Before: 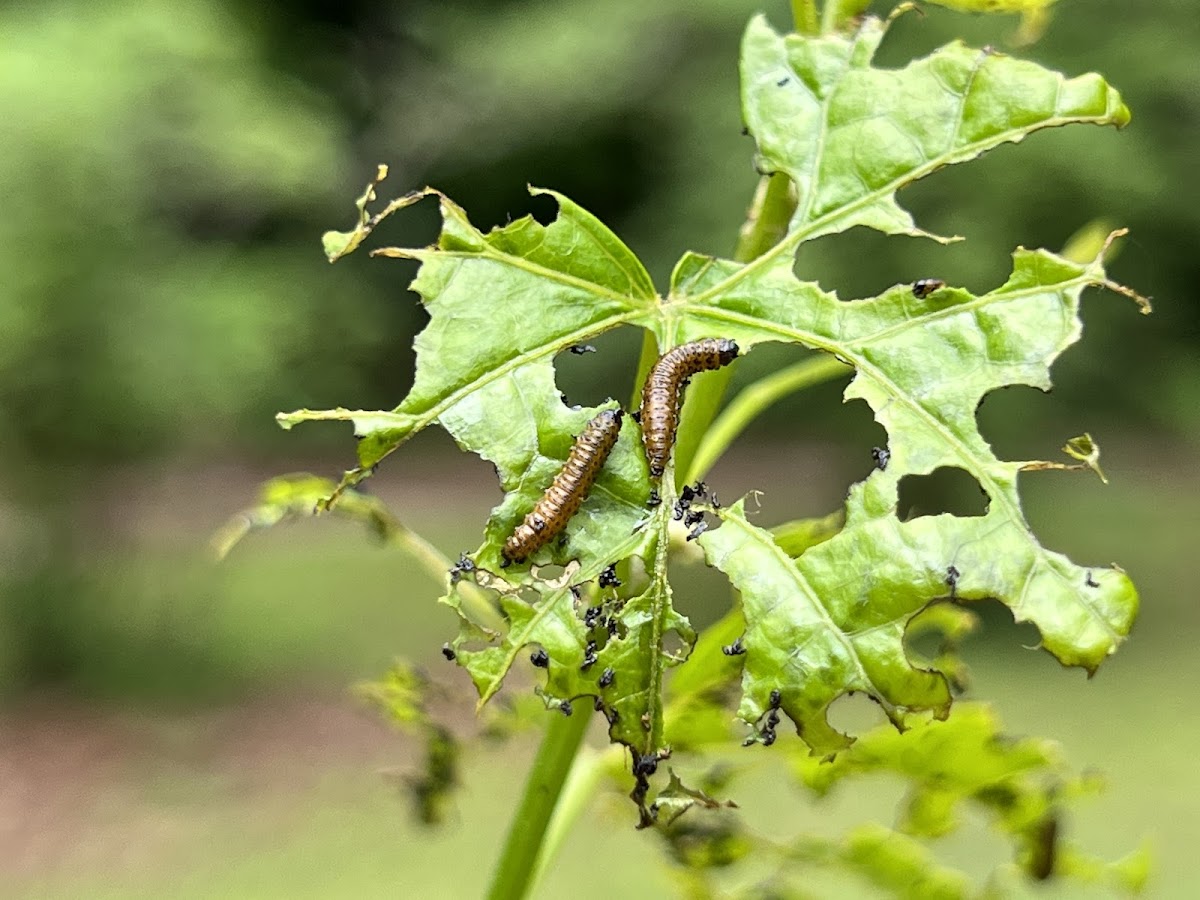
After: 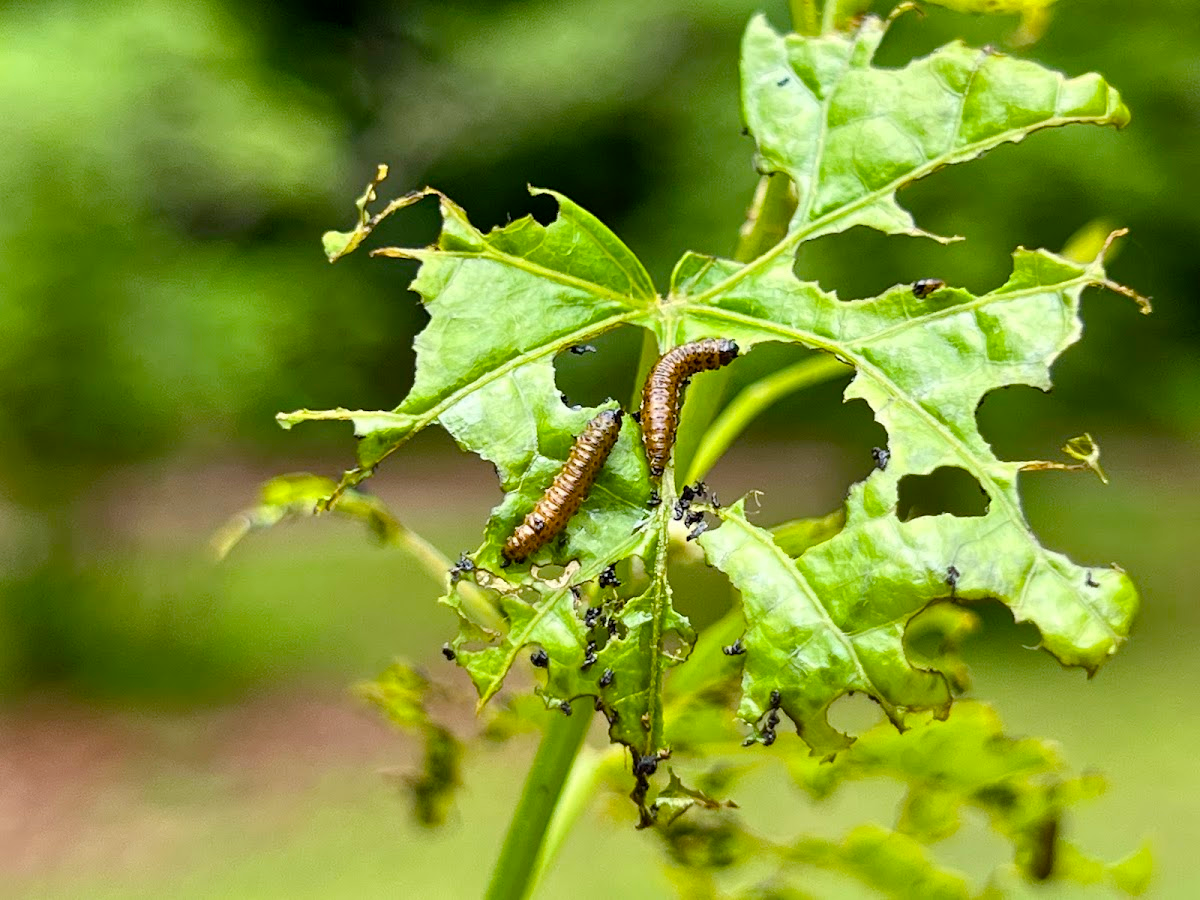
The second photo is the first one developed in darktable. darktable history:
color balance rgb: perceptual saturation grading › global saturation 35%, perceptual saturation grading › highlights -29.895%, perceptual saturation grading › shadows 34.543%, global vibrance 9.499%
